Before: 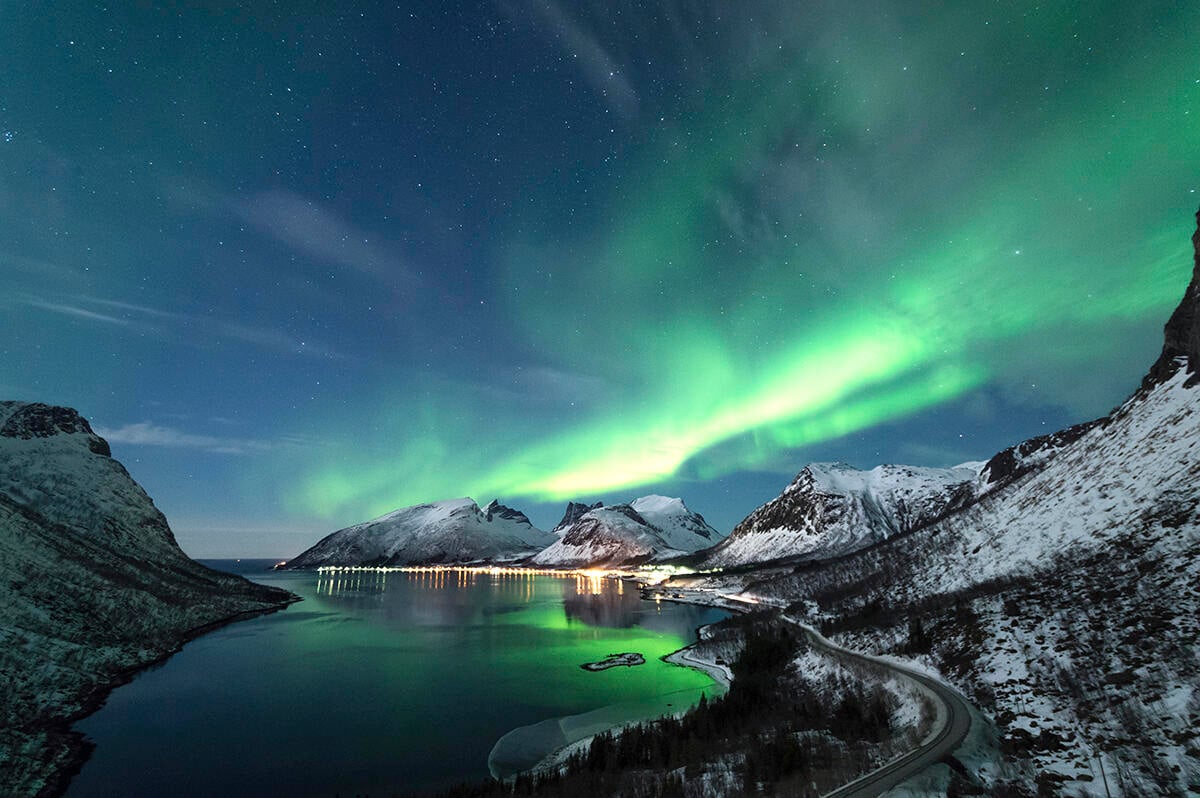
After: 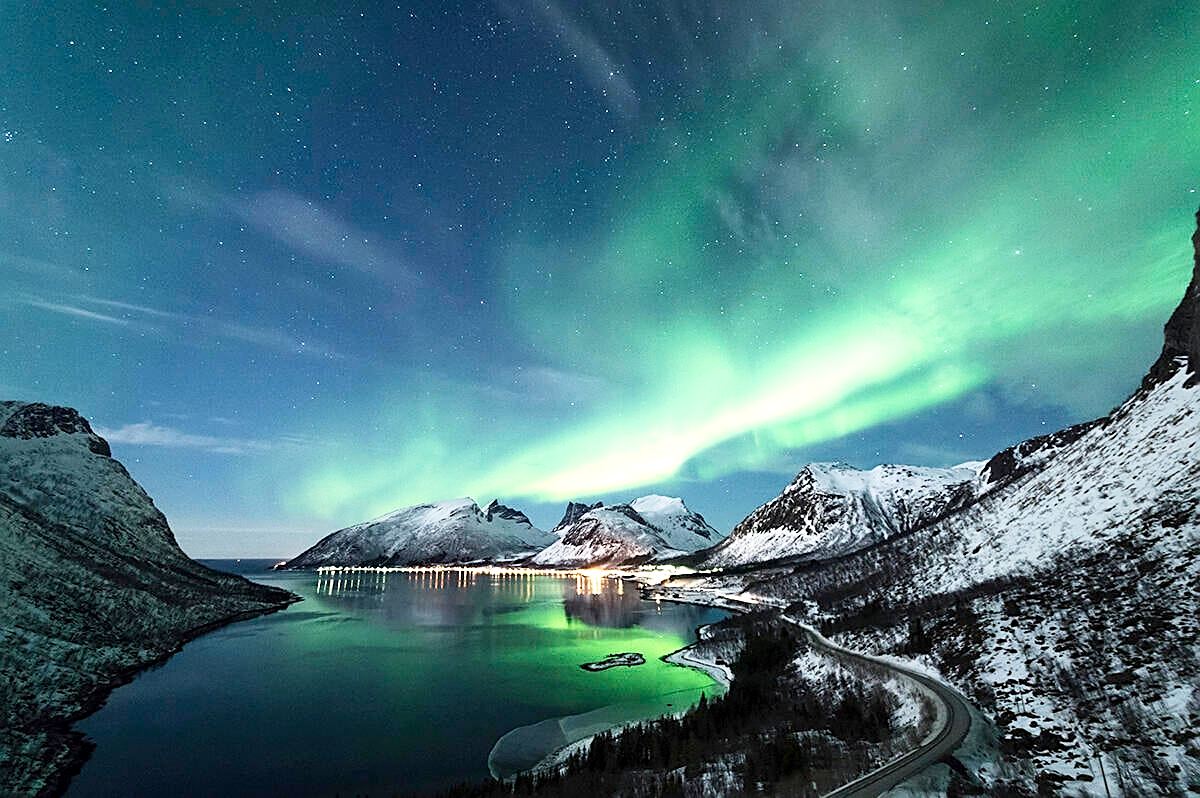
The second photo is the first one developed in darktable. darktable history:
sharpen: on, module defaults
exposure: black level correction 0.001, exposure 0.014 EV, compensate highlight preservation false
base curve: curves: ch0 [(0, 0) (0.204, 0.334) (0.55, 0.733) (1, 1)], preserve colors none
tone equalizer: -8 EV -0.417 EV, -7 EV -0.389 EV, -6 EV -0.333 EV, -5 EV -0.222 EV, -3 EV 0.222 EV, -2 EV 0.333 EV, -1 EV 0.389 EV, +0 EV 0.417 EV, edges refinement/feathering 500, mask exposure compensation -1.57 EV, preserve details no
